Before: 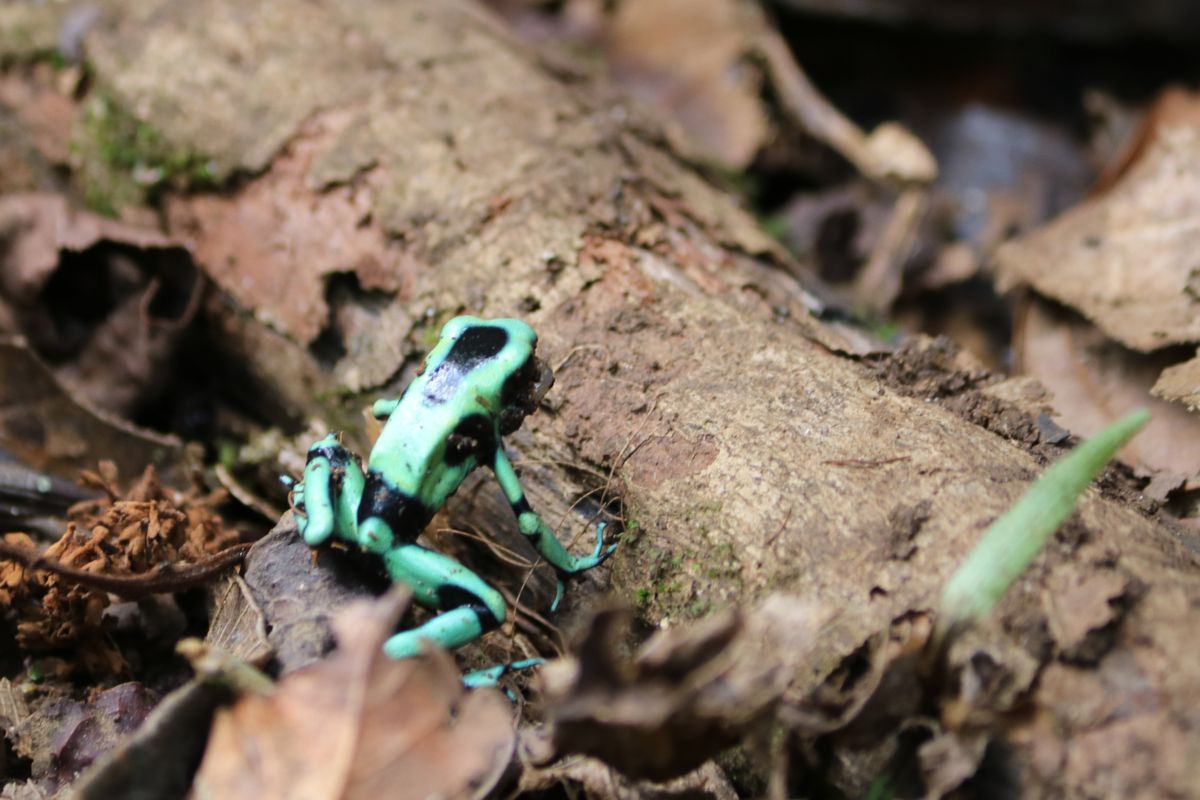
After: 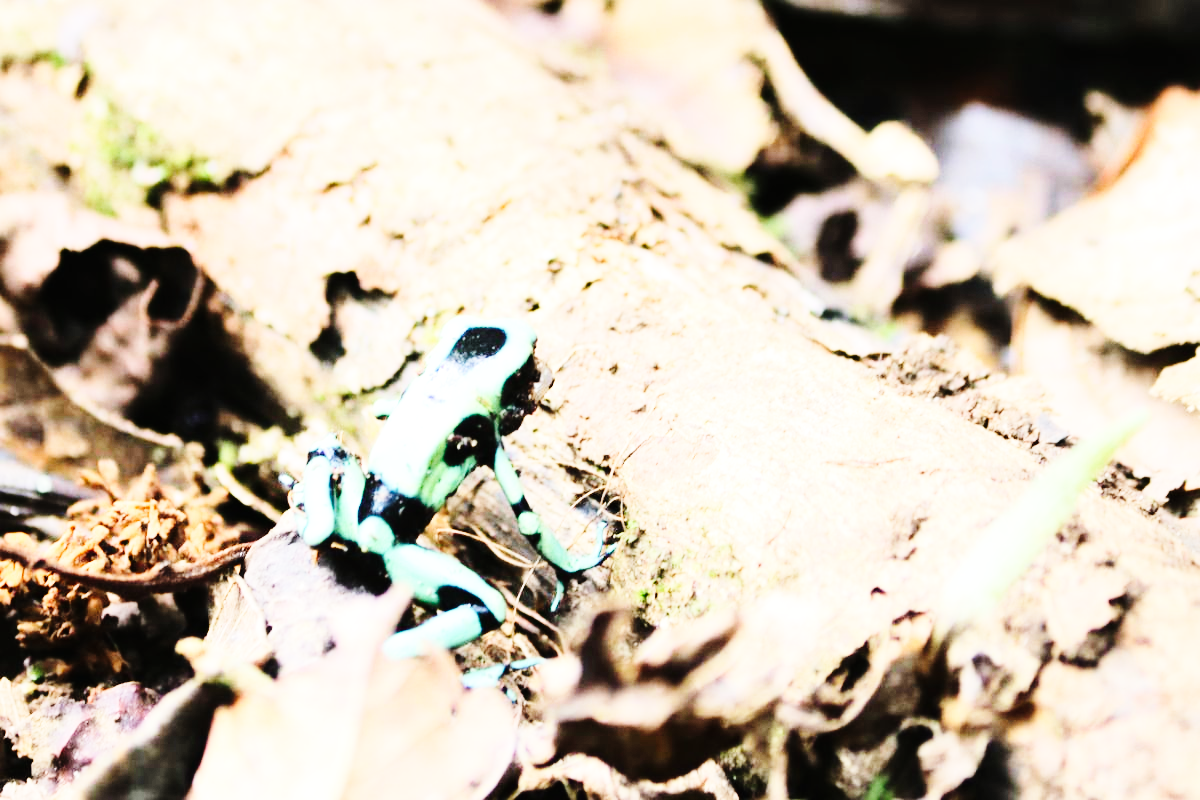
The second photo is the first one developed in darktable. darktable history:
exposure: black level correction -0.002, exposure 0.542 EV, compensate exposure bias true, compensate highlight preservation false
base curve: curves: ch0 [(0, 0) (0, 0) (0.002, 0.001) (0.008, 0.003) (0.019, 0.011) (0.037, 0.037) (0.064, 0.11) (0.102, 0.232) (0.152, 0.379) (0.216, 0.524) (0.296, 0.665) (0.394, 0.789) (0.512, 0.881) (0.651, 0.945) (0.813, 0.986) (1, 1)], preserve colors none
tone equalizer: -7 EV 0.158 EV, -6 EV 0.566 EV, -5 EV 1.16 EV, -4 EV 1.32 EV, -3 EV 1.16 EV, -2 EV 0.6 EV, -1 EV 0.146 EV, edges refinement/feathering 500, mask exposure compensation -1.57 EV, preserve details no
